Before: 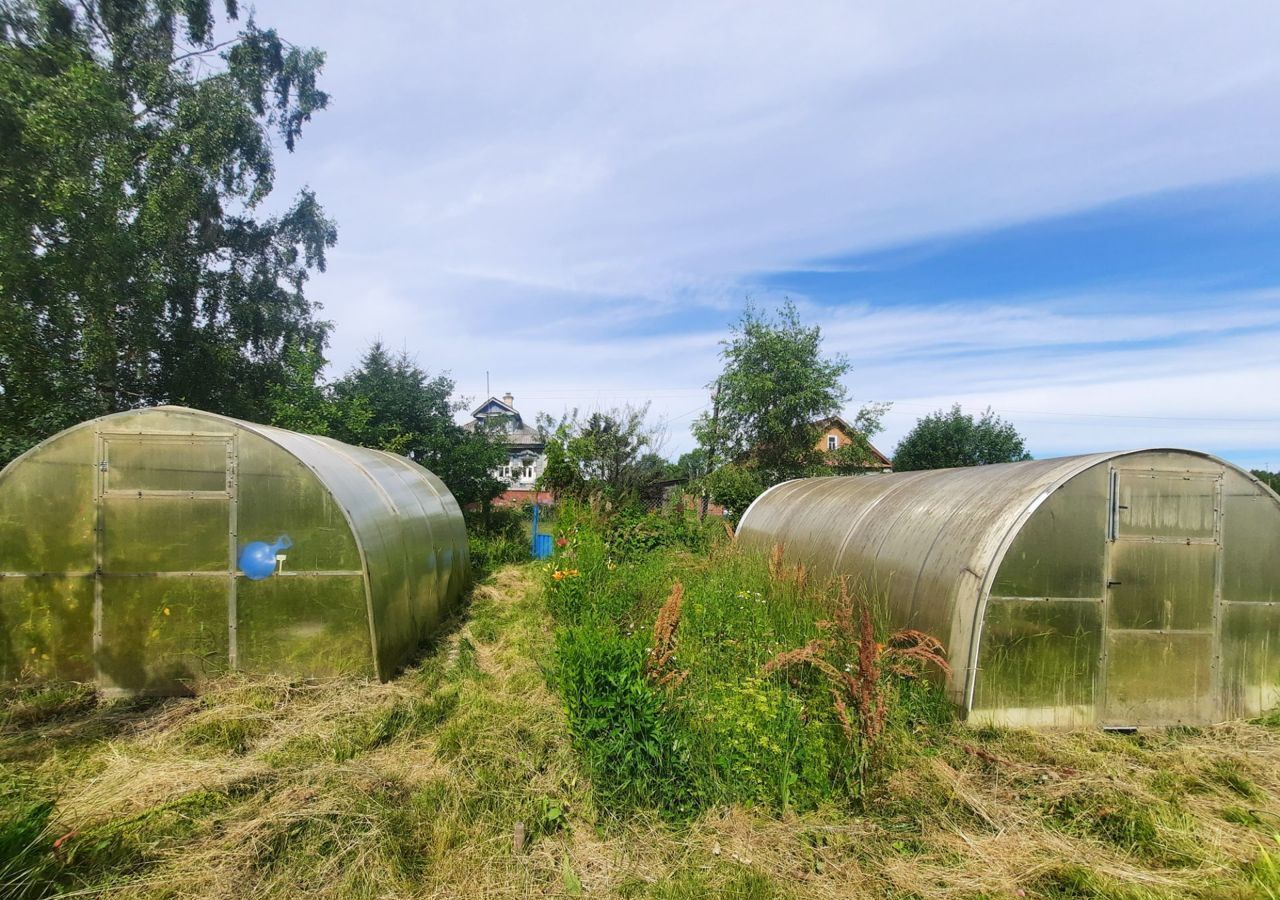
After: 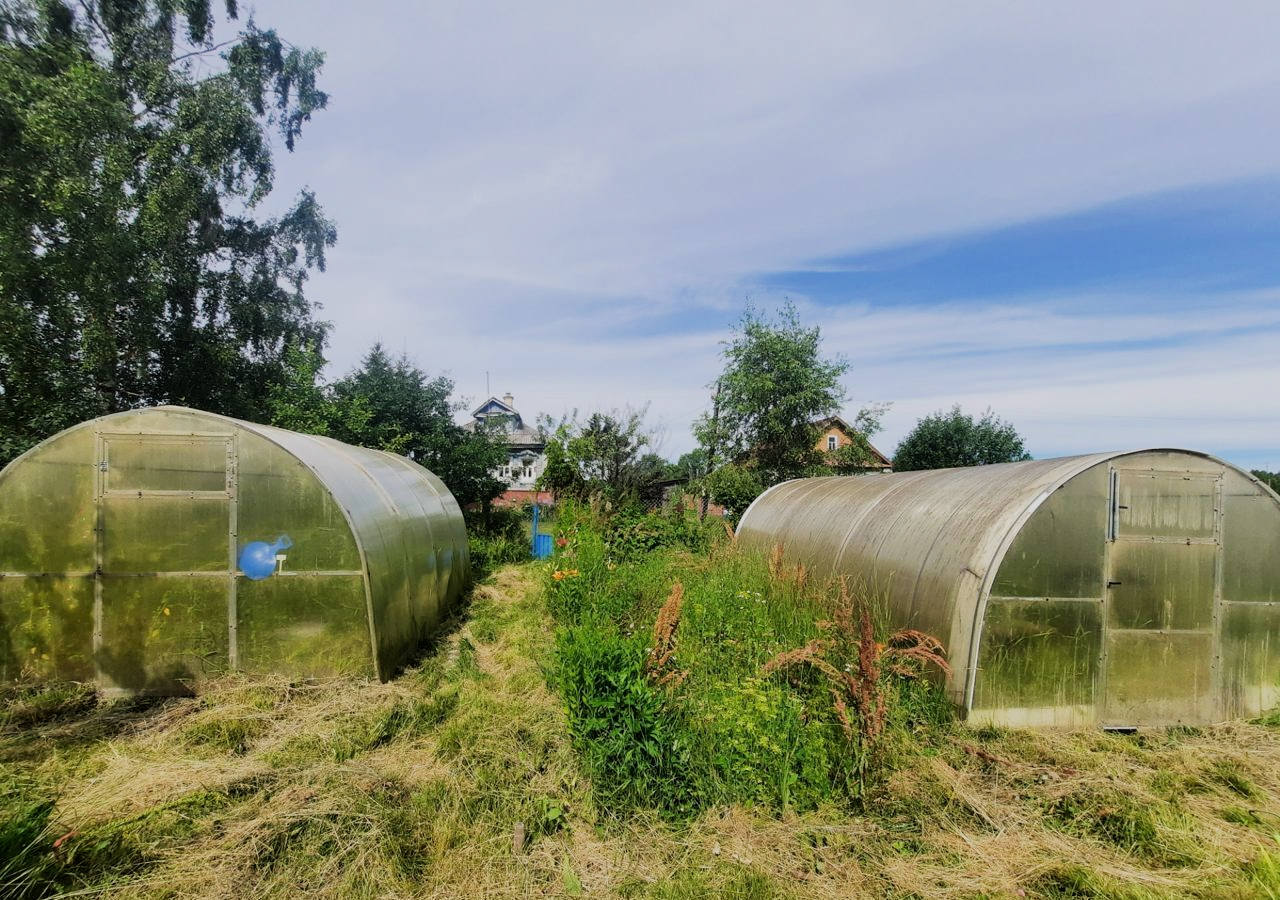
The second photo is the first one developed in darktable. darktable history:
filmic rgb: black relative exposure -7.65 EV, white relative exposure 4.56 EV, threshold 2.95 EV, hardness 3.61, contrast 1.107, enable highlight reconstruction true
